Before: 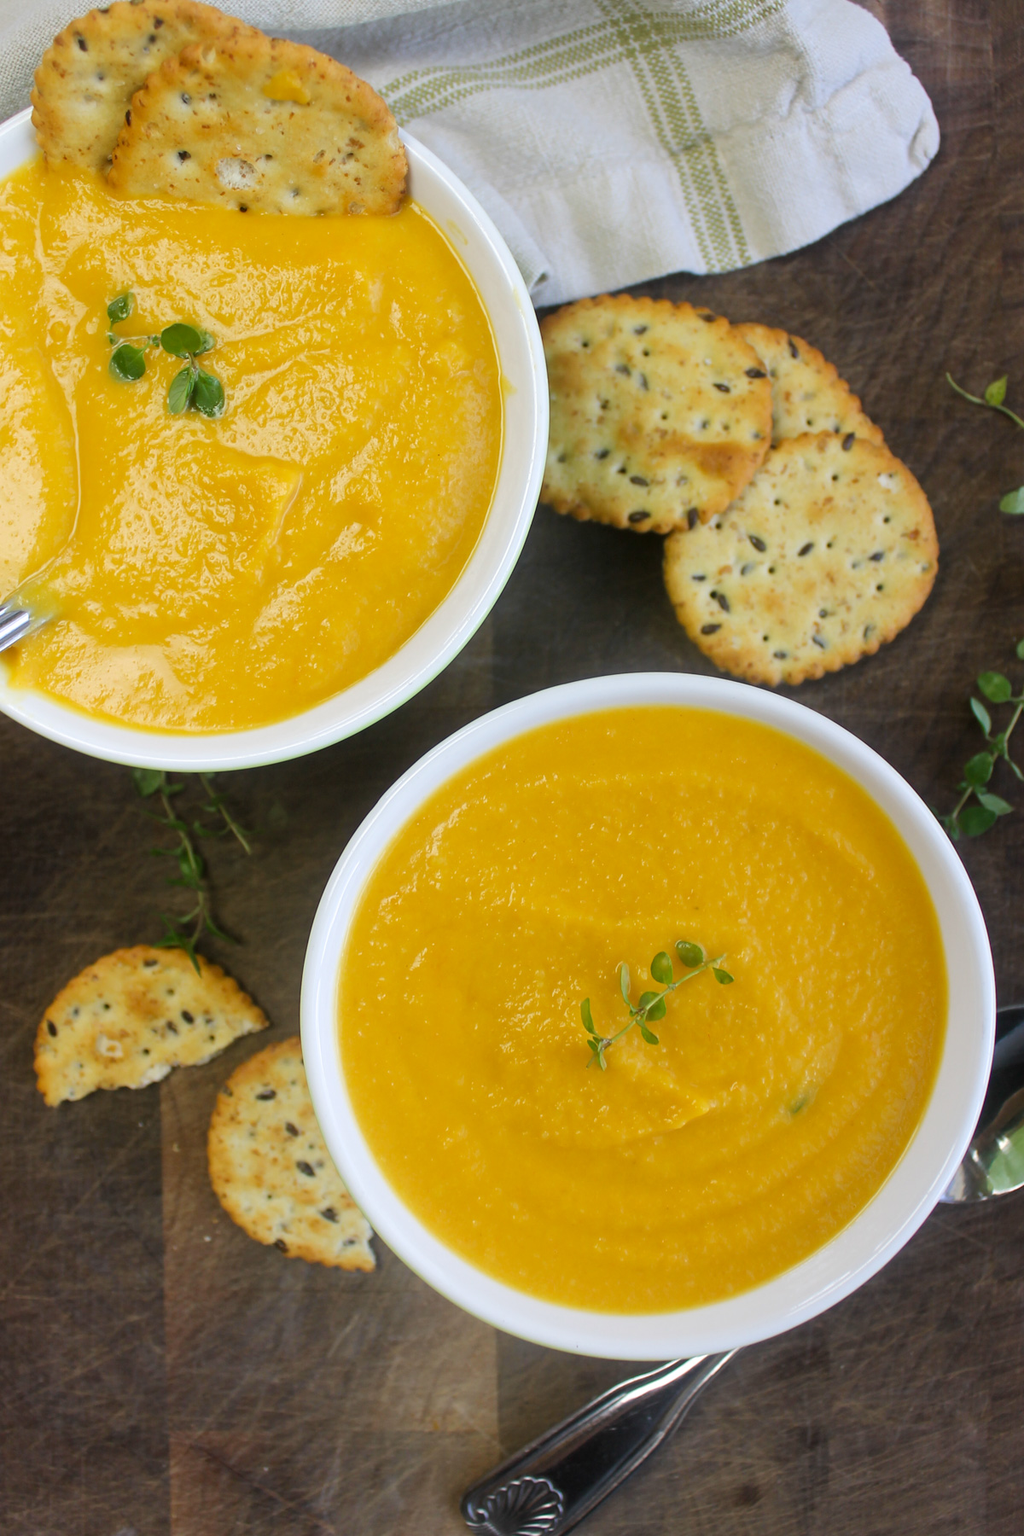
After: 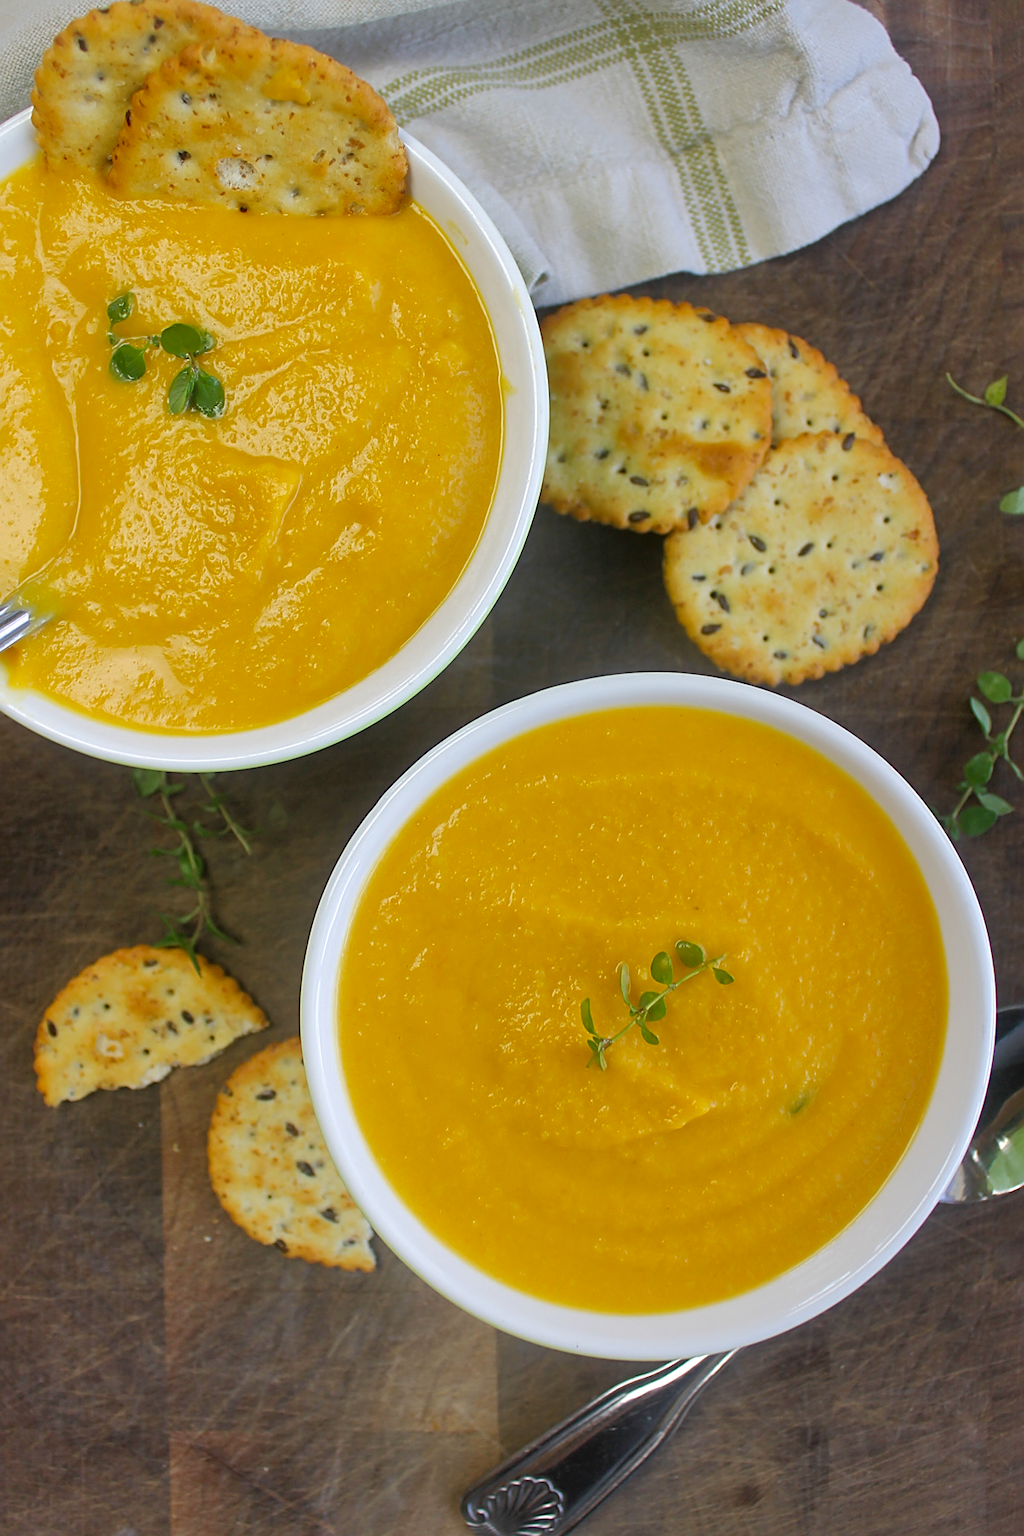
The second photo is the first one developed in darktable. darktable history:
sharpen: on, module defaults
shadows and highlights: on, module defaults
color zones: curves: ch1 [(0, 0.523) (0.143, 0.545) (0.286, 0.52) (0.429, 0.506) (0.571, 0.503) (0.714, 0.503) (0.857, 0.508) (1, 0.523)]
